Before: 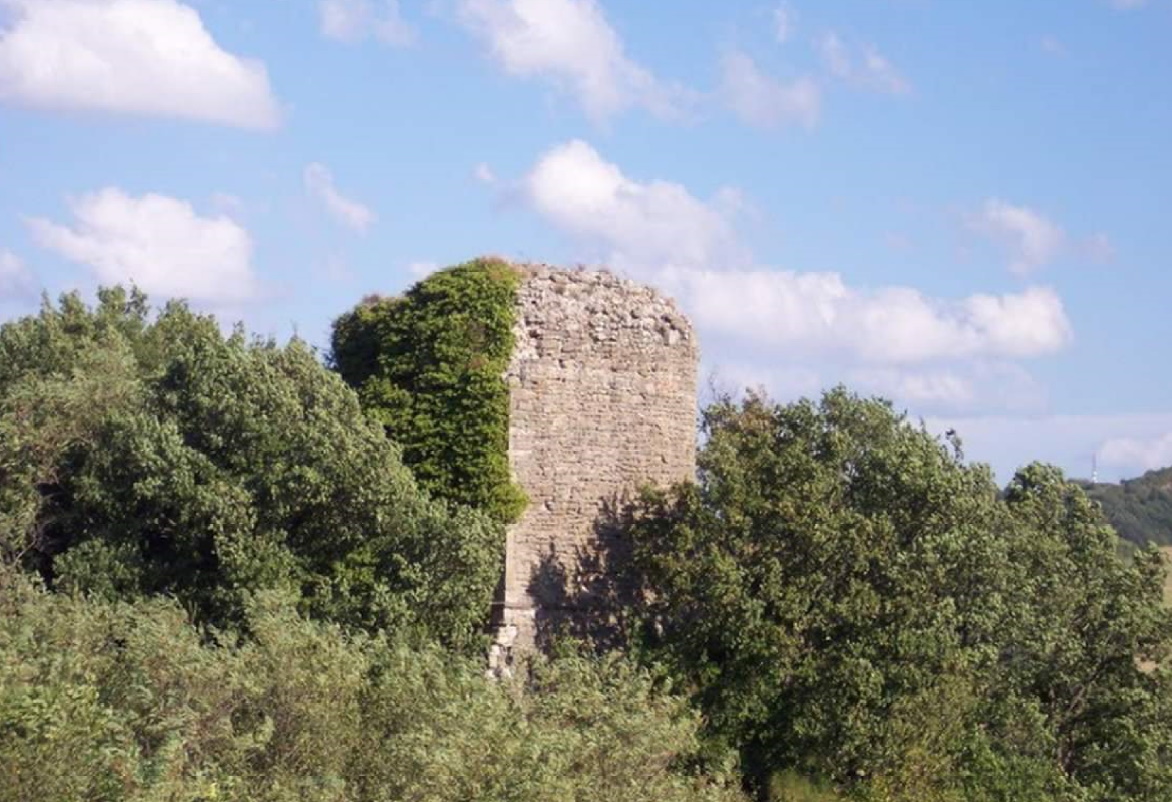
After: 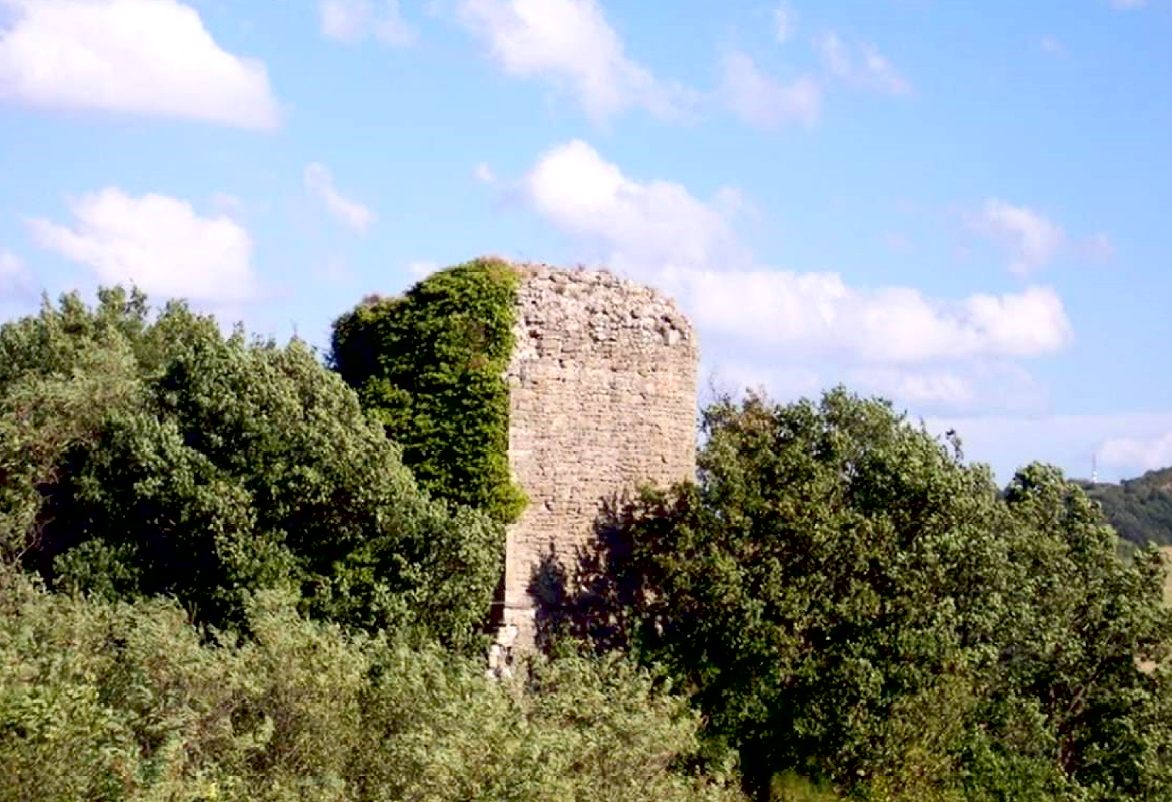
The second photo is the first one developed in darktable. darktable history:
exposure: black level correction 0.025, exposure 0.182 EV, compensate highlight preservation false
contrast brightness saturation: contrast 0.15, brightness -0.01, saturation 0.1
